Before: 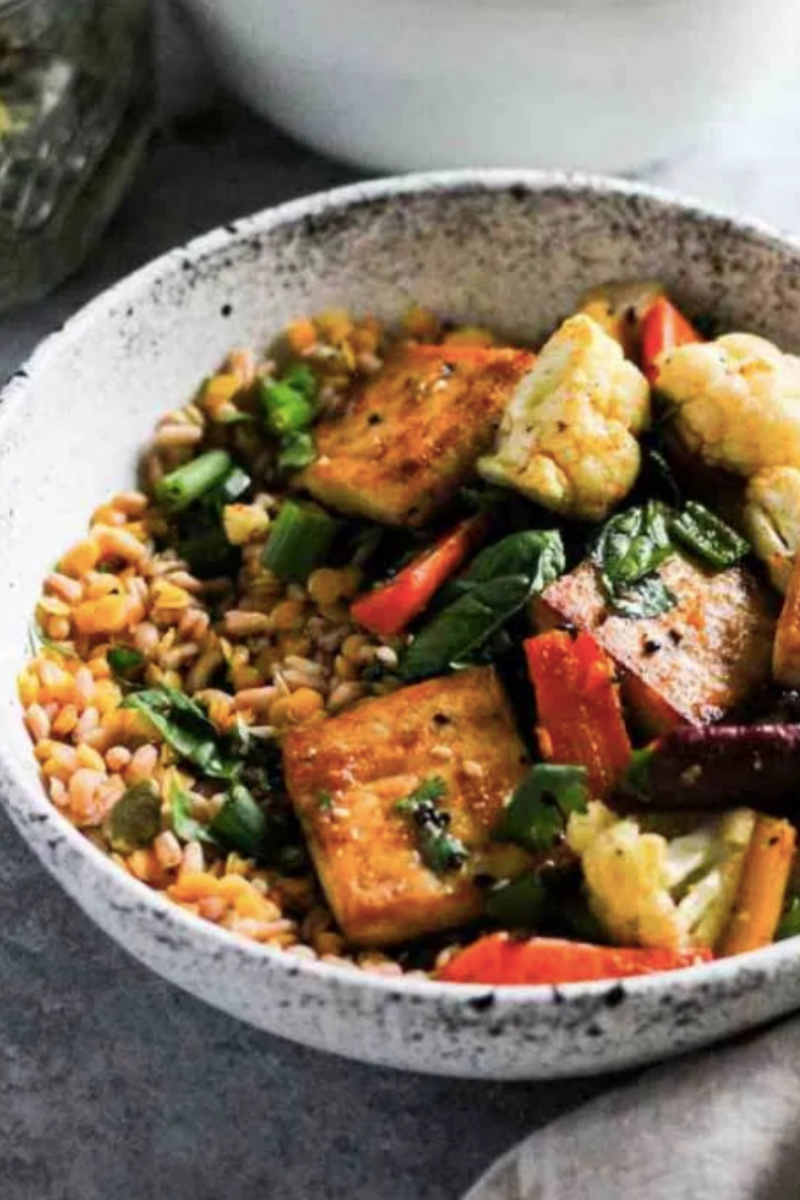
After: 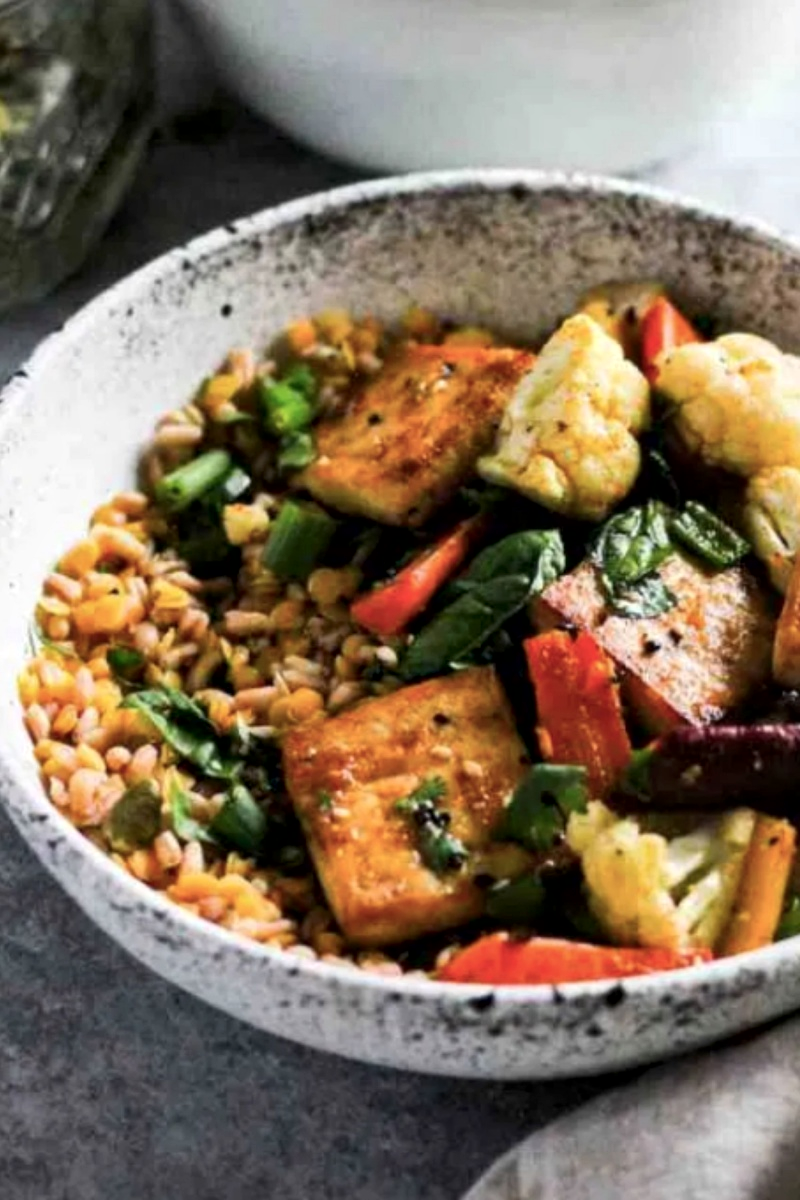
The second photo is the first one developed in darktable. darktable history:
local contrast: mode bilateral grid, contrast 25, coarseness 50, detail 123%, midtone range 0.2
contrast brightness saturation: contrast 0.05
